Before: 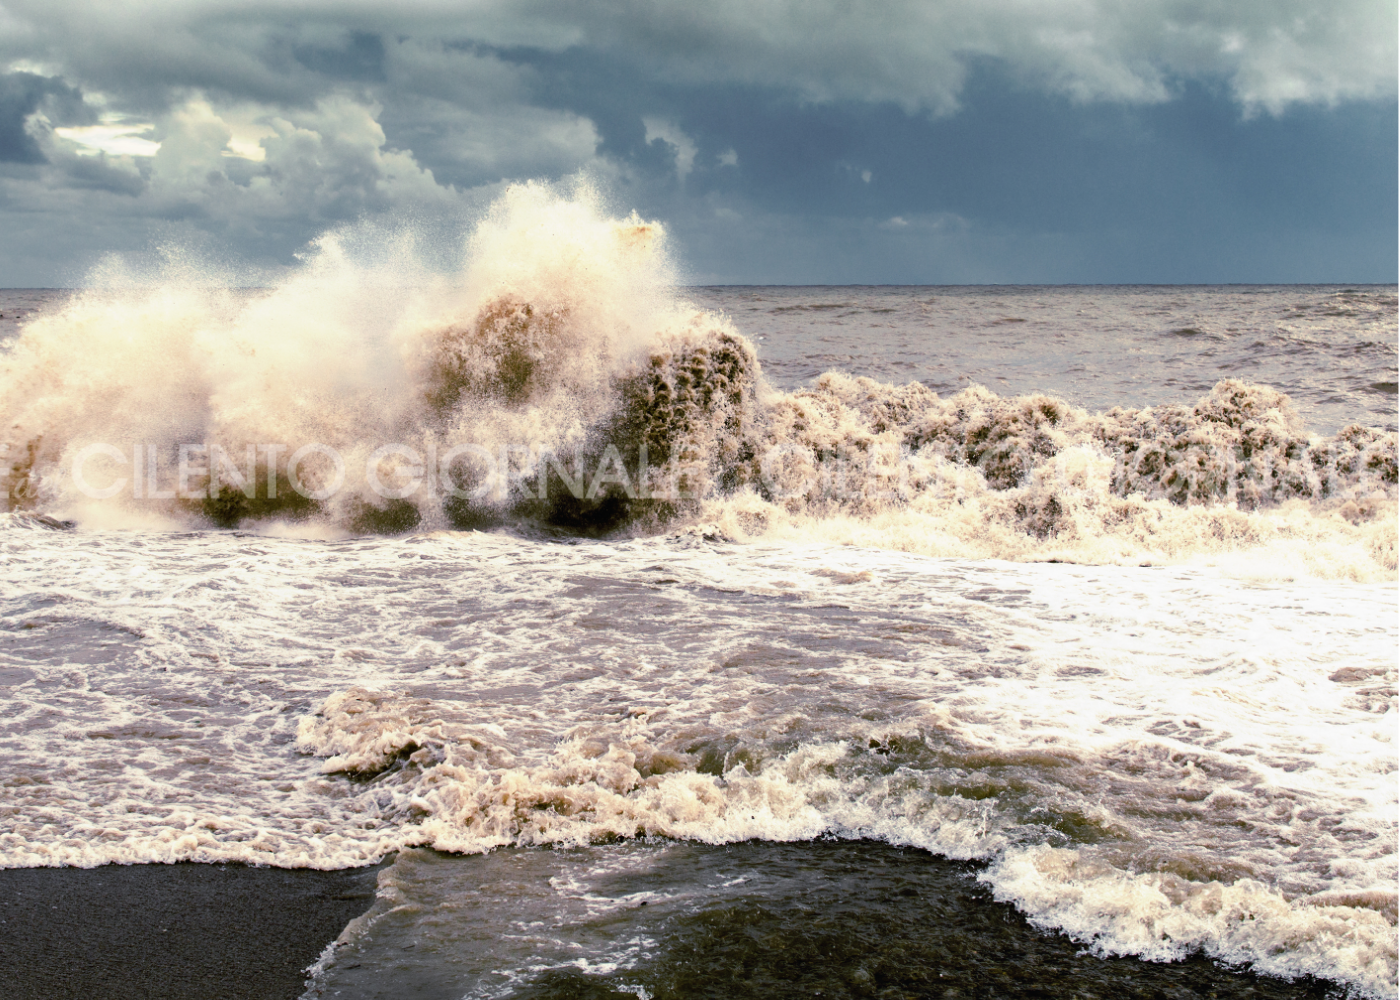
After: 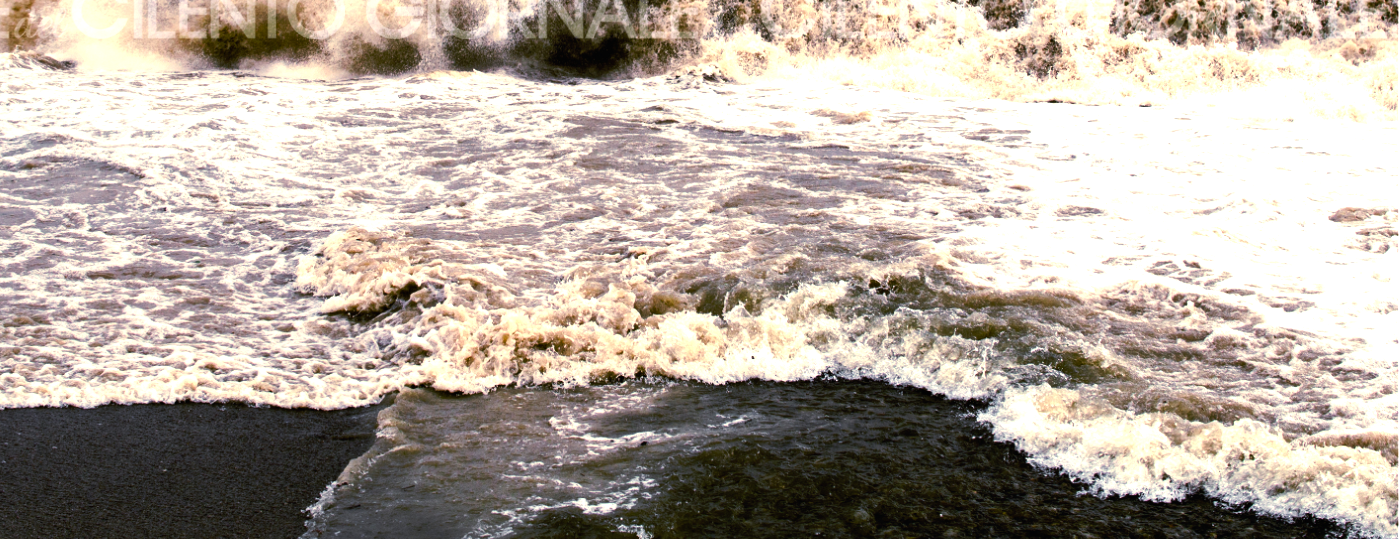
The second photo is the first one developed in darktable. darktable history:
color balance rgb: perceptual saturation grading › global saturation 0.264%, perceptual brilliance grading › global brilliance 14.662%, perceptual brilliance grading › shadows -35.22%, global vibrance 40.839%
crop and rotate: top 46.085%, right 0.064%
